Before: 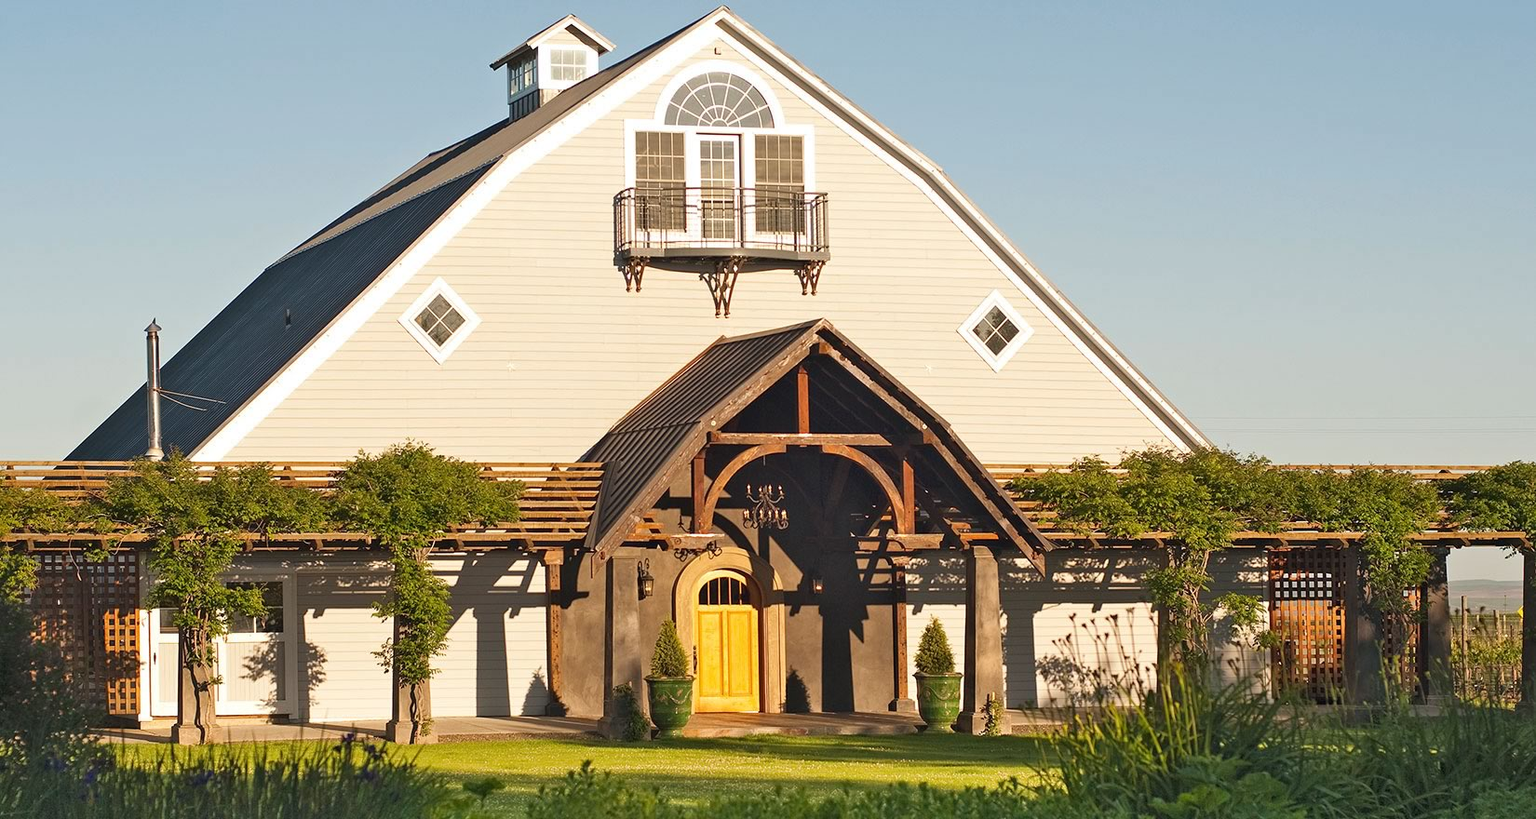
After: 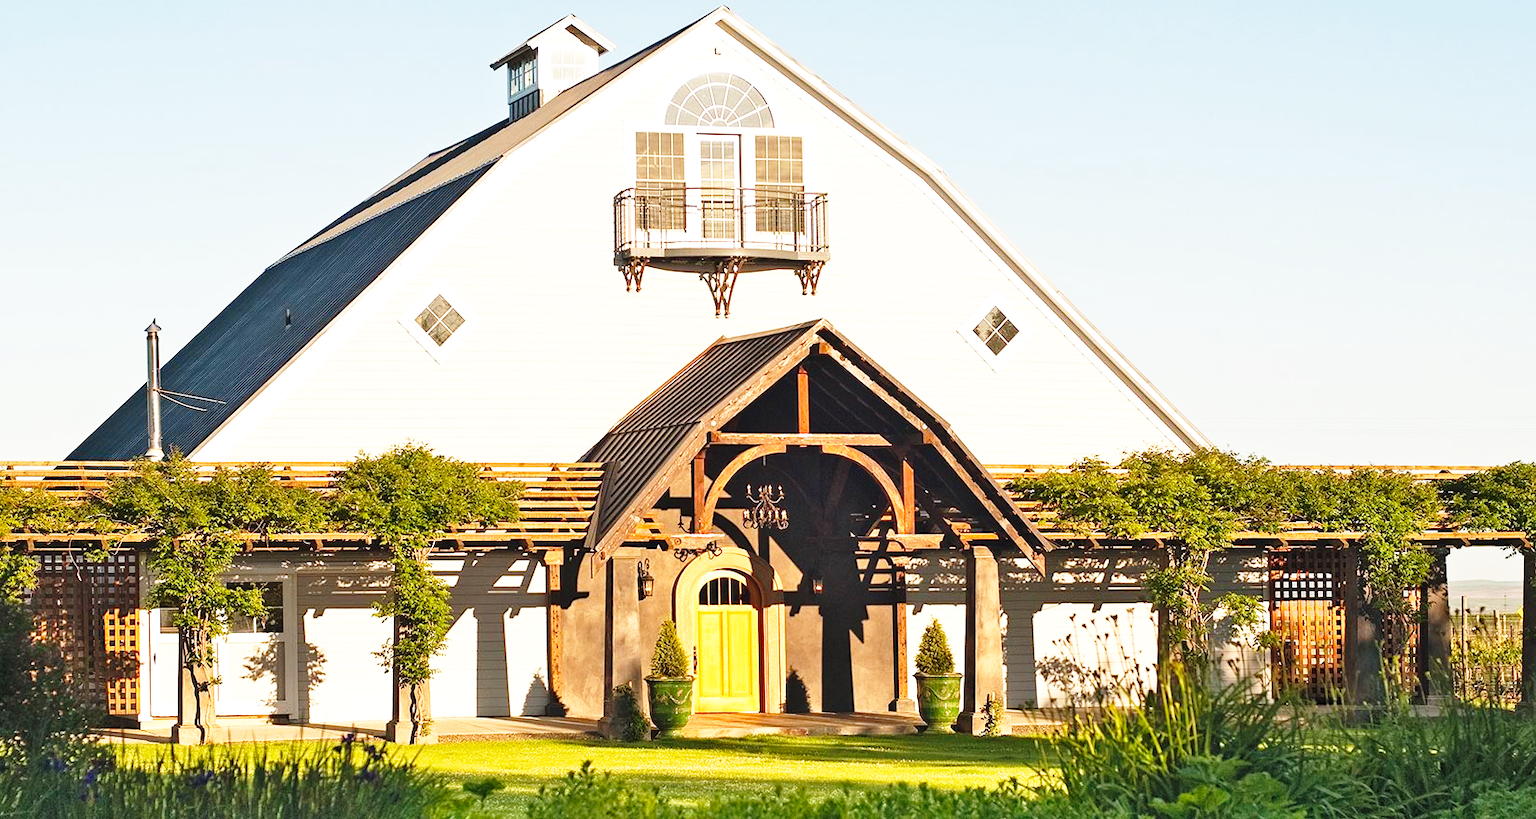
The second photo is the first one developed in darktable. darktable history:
base curve: curves: ch0 [(0, 0) (0.026, 0.03) (0.109, 0.232) (0.351, 0.748) (0.669, 0.968) (1, 1)], preserve colors none
local contrast: mode bilateral grid, contrast 15, coarseness 36, detail 105%, midtone range 0.2
